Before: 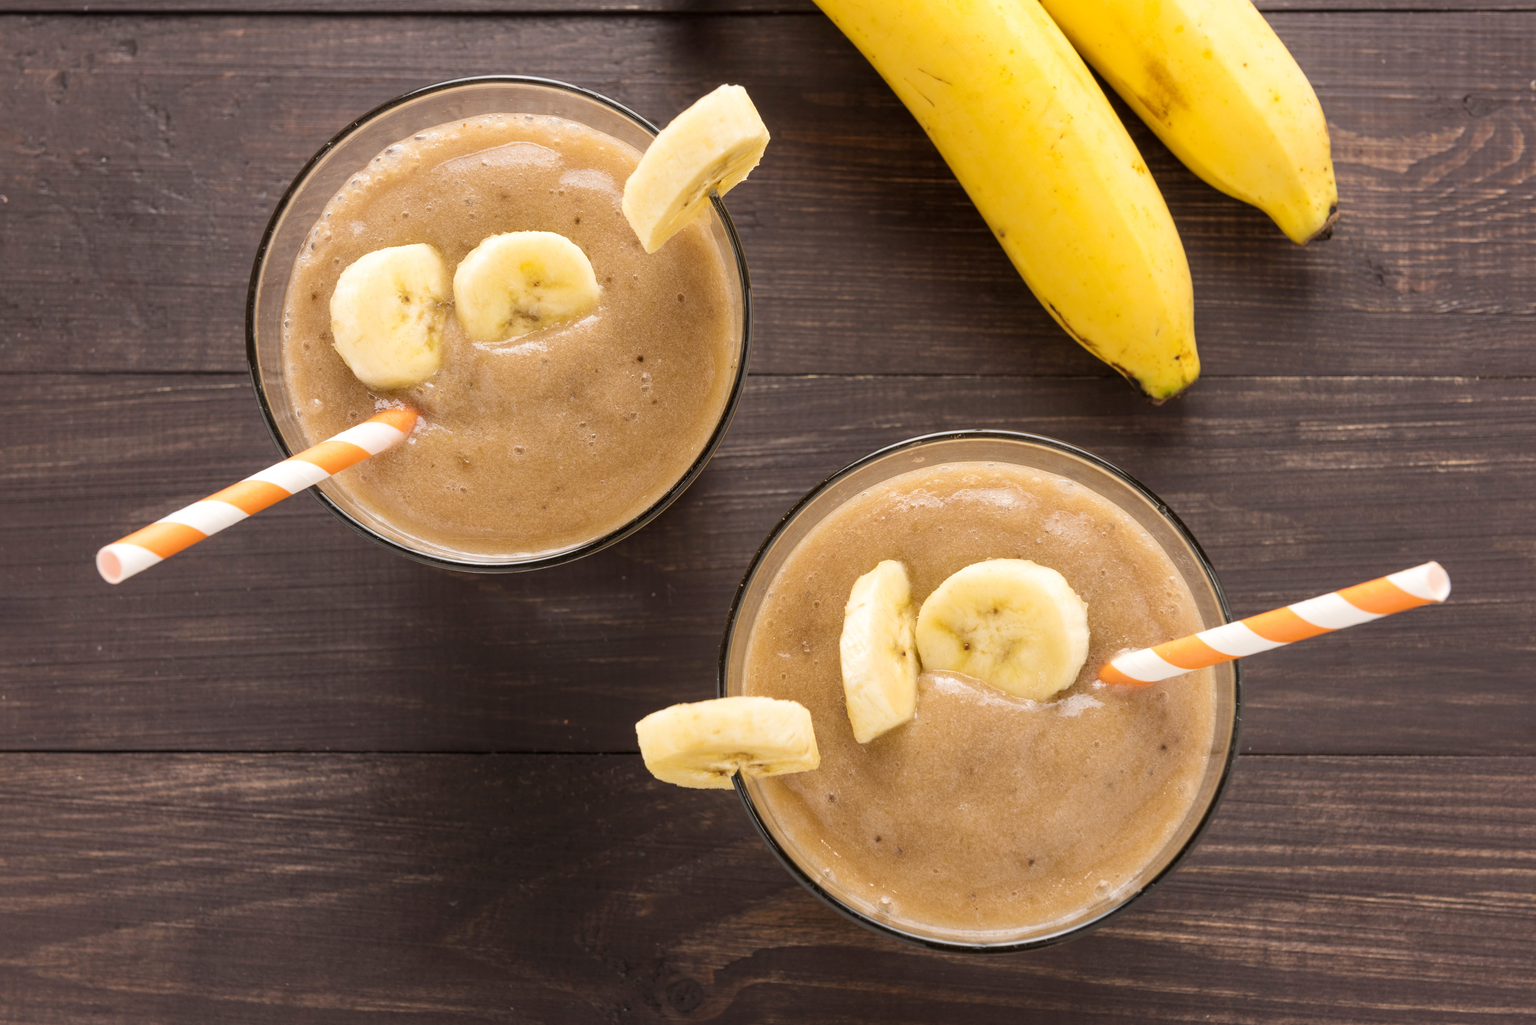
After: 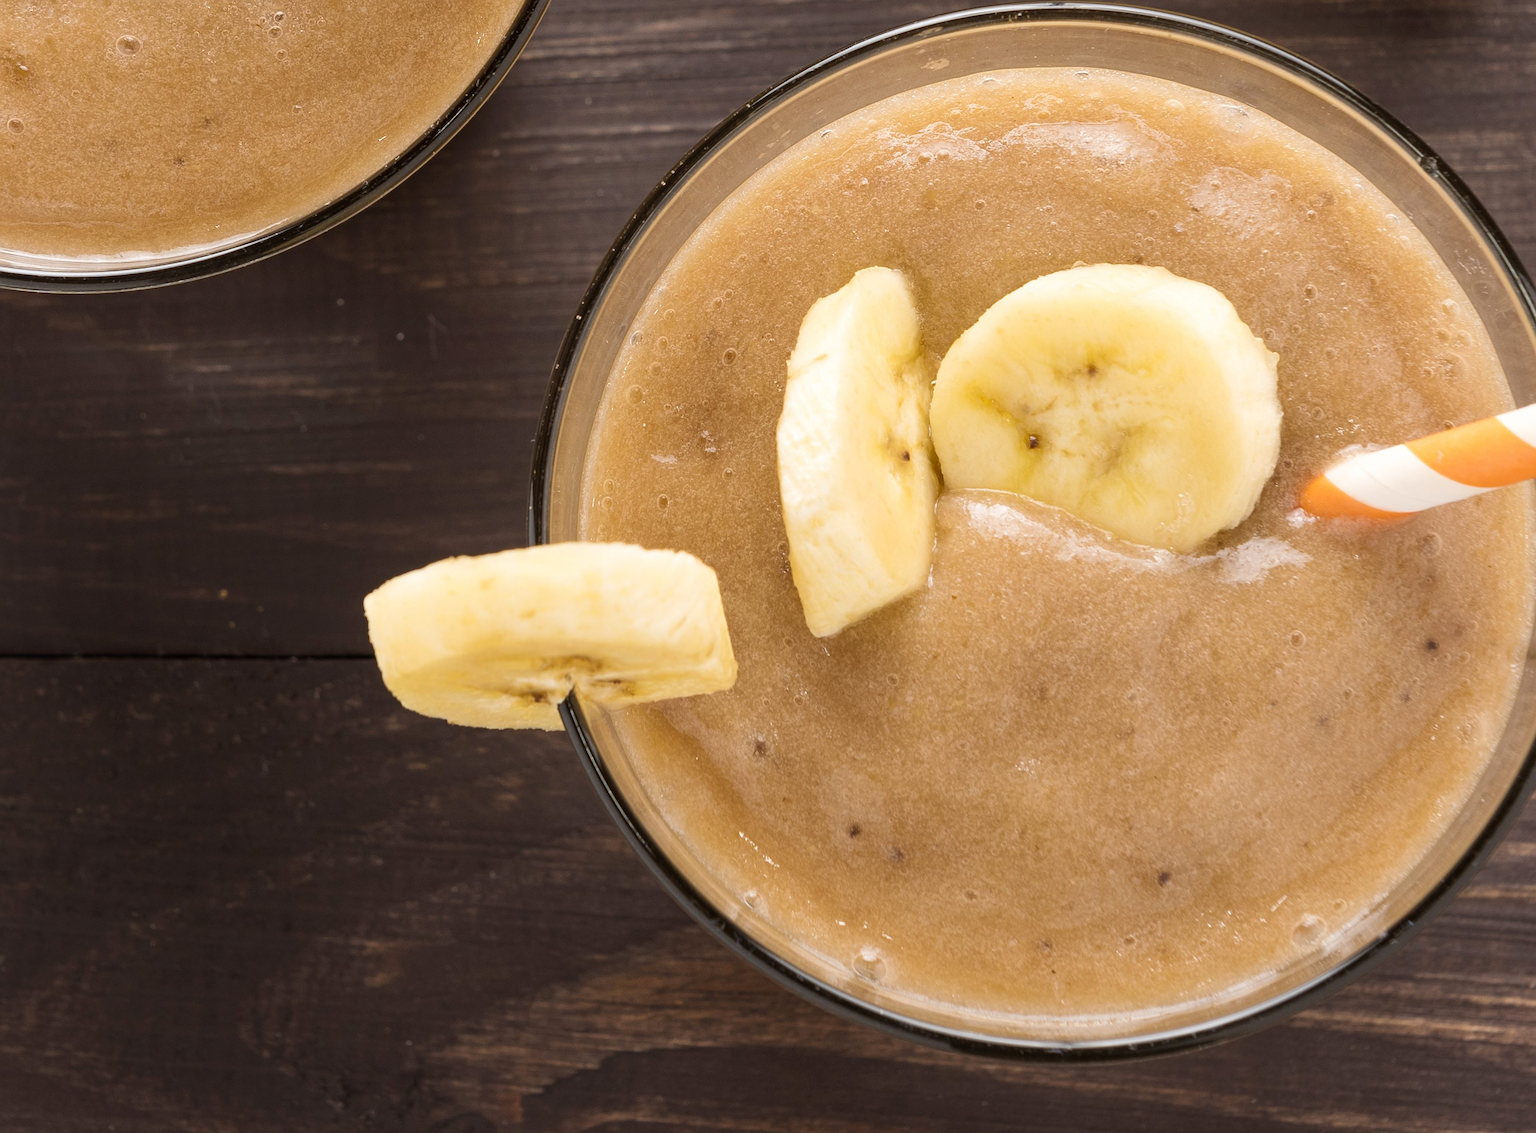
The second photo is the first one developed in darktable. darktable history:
sharpen: on, module defaults
crop: left 29.672%, top 41.786%, right 20.851%, bottom 3.487%
